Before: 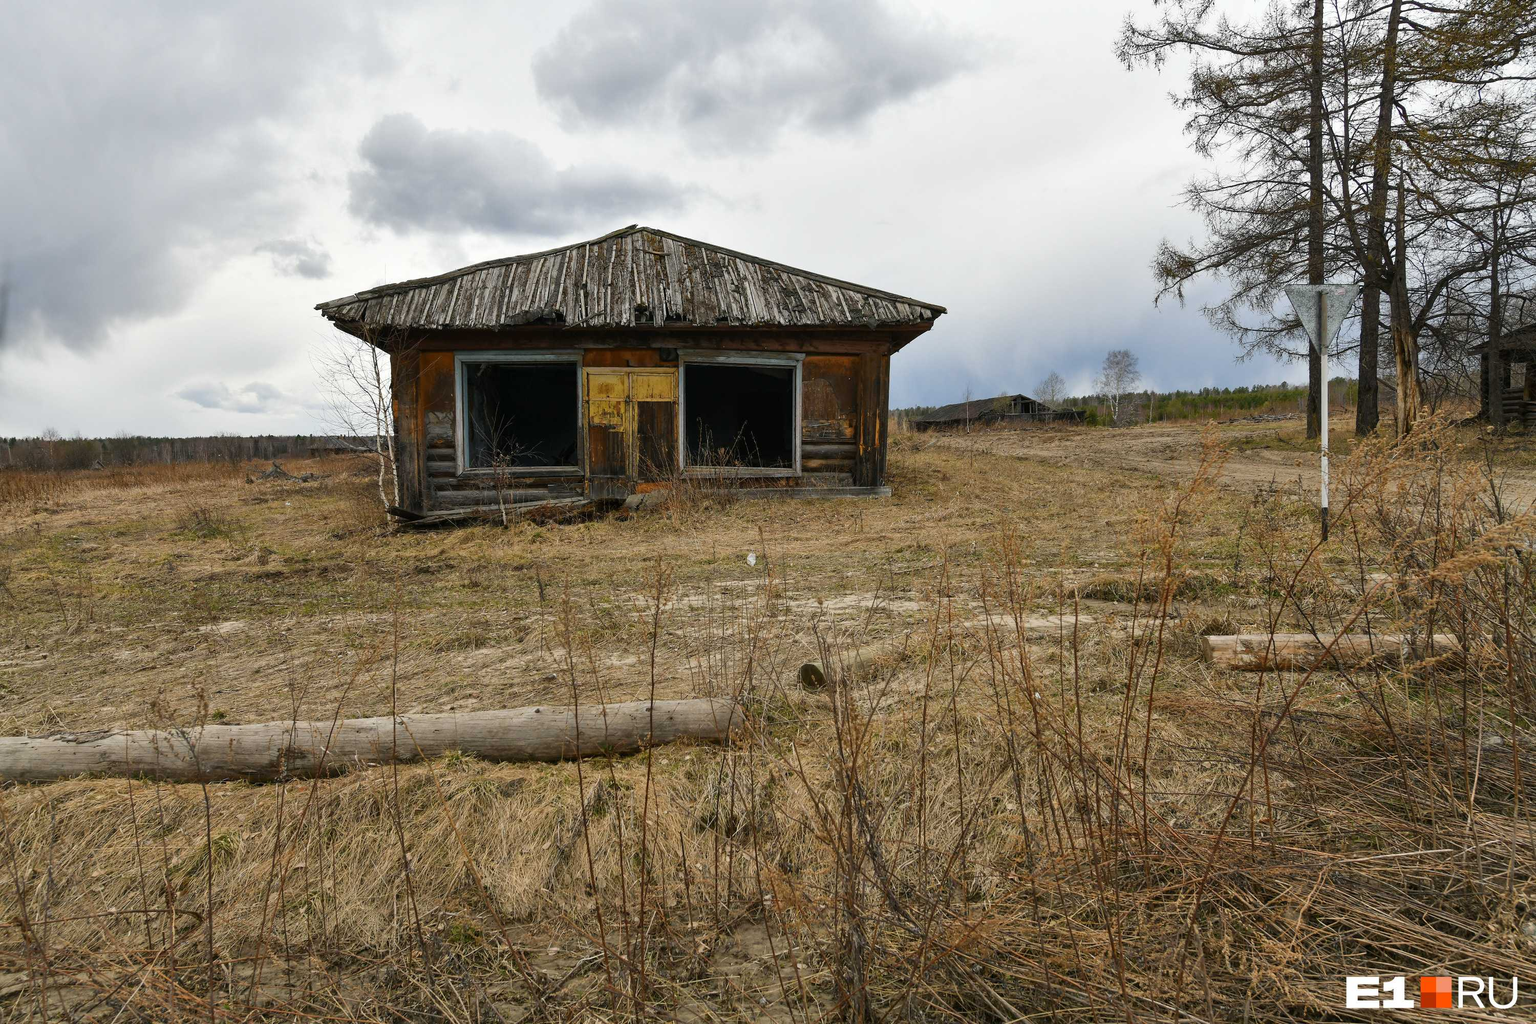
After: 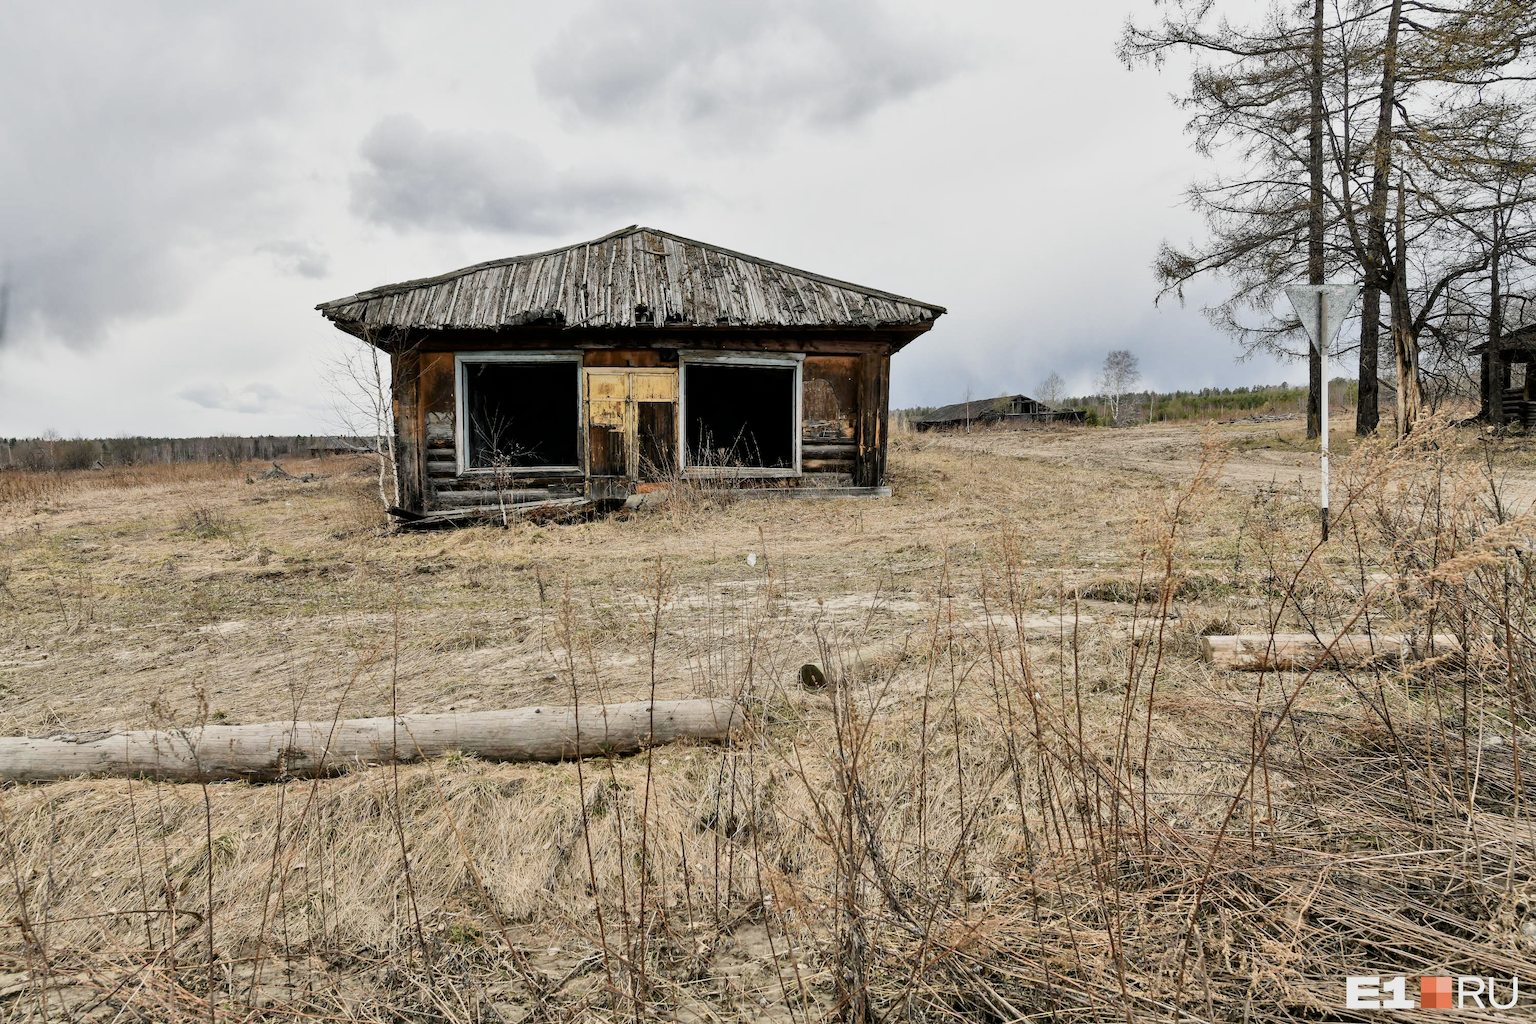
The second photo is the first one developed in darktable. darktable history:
filmic rgb: black relative exposure -7.65 EV, white relative exposure 4.56 EV, hardness 3.61
tone equalizer: -7 EV 0.15 EV, -6 EV 0.6 EV, -5 EV 1.15 EV, -4 EV 1.33 EV, -3 EV 1.15 EV, -2 EV 0.6 EV, -1 EV 0.15 EV, mask exposure compensation -0.5 EV
contrast brightness saturation: contrast 0.25, saturation -0.31
